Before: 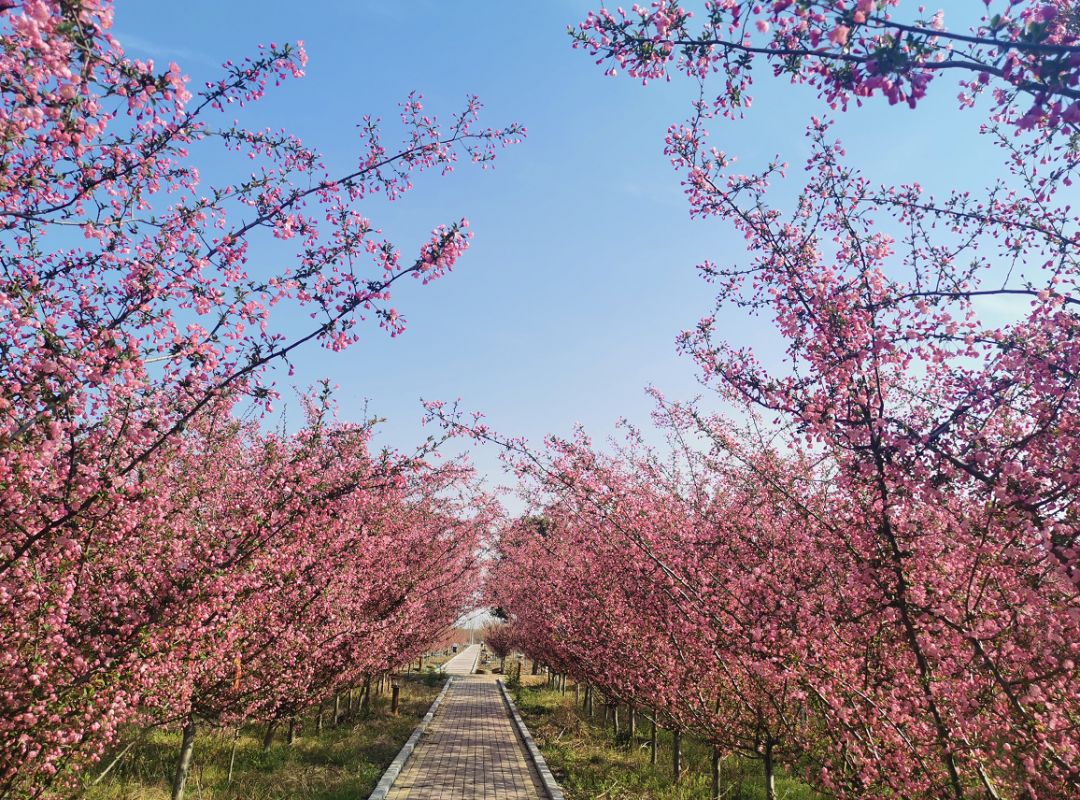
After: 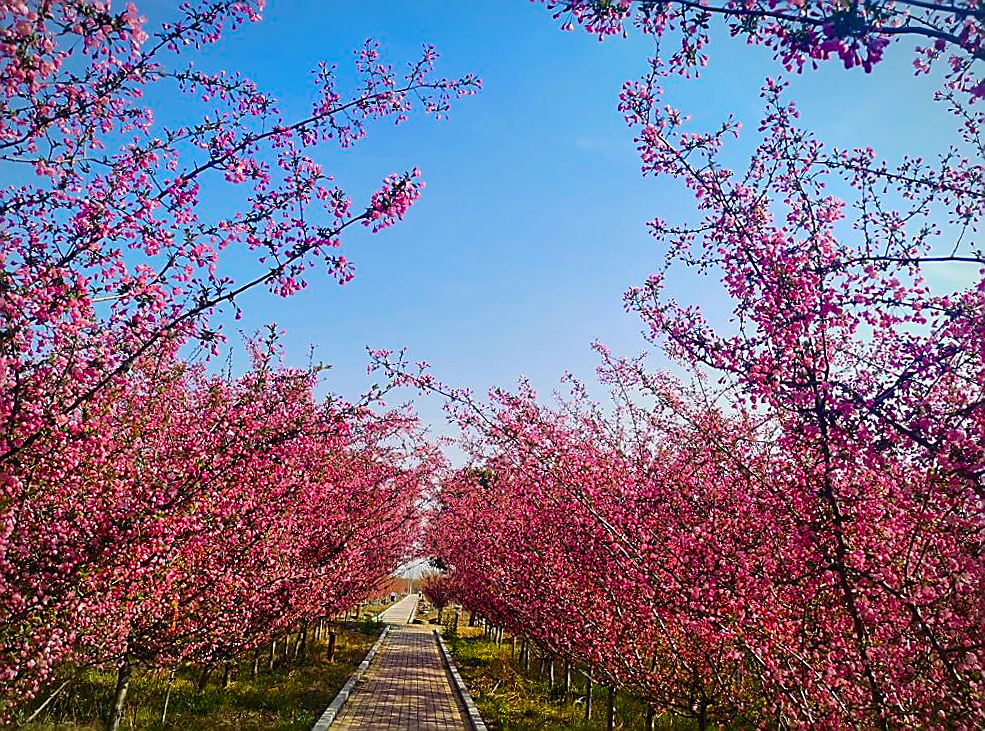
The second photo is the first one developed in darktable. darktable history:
vignetting: fall-off start 85.7%, fall-off radius 80.06%, width/height ratio 1.224
color balance rgb: shadows lift › chroma 3.078%, shadows lift › hue 281.29°, perceptual saturation grading › global saturation 36.862%, perceptual saturation grading › shadows 34.876%, global vibrance 20%
crop and rotate: angle -1.88°, left 3.073%, top 4.102%, right 1.648%, bottom 0.517%
contrast brightness saturation: contrast 0.068, brightness -0.147, saturation 0.109
sharpen: radius 1.376, amount 1.262, threshold 0.675
